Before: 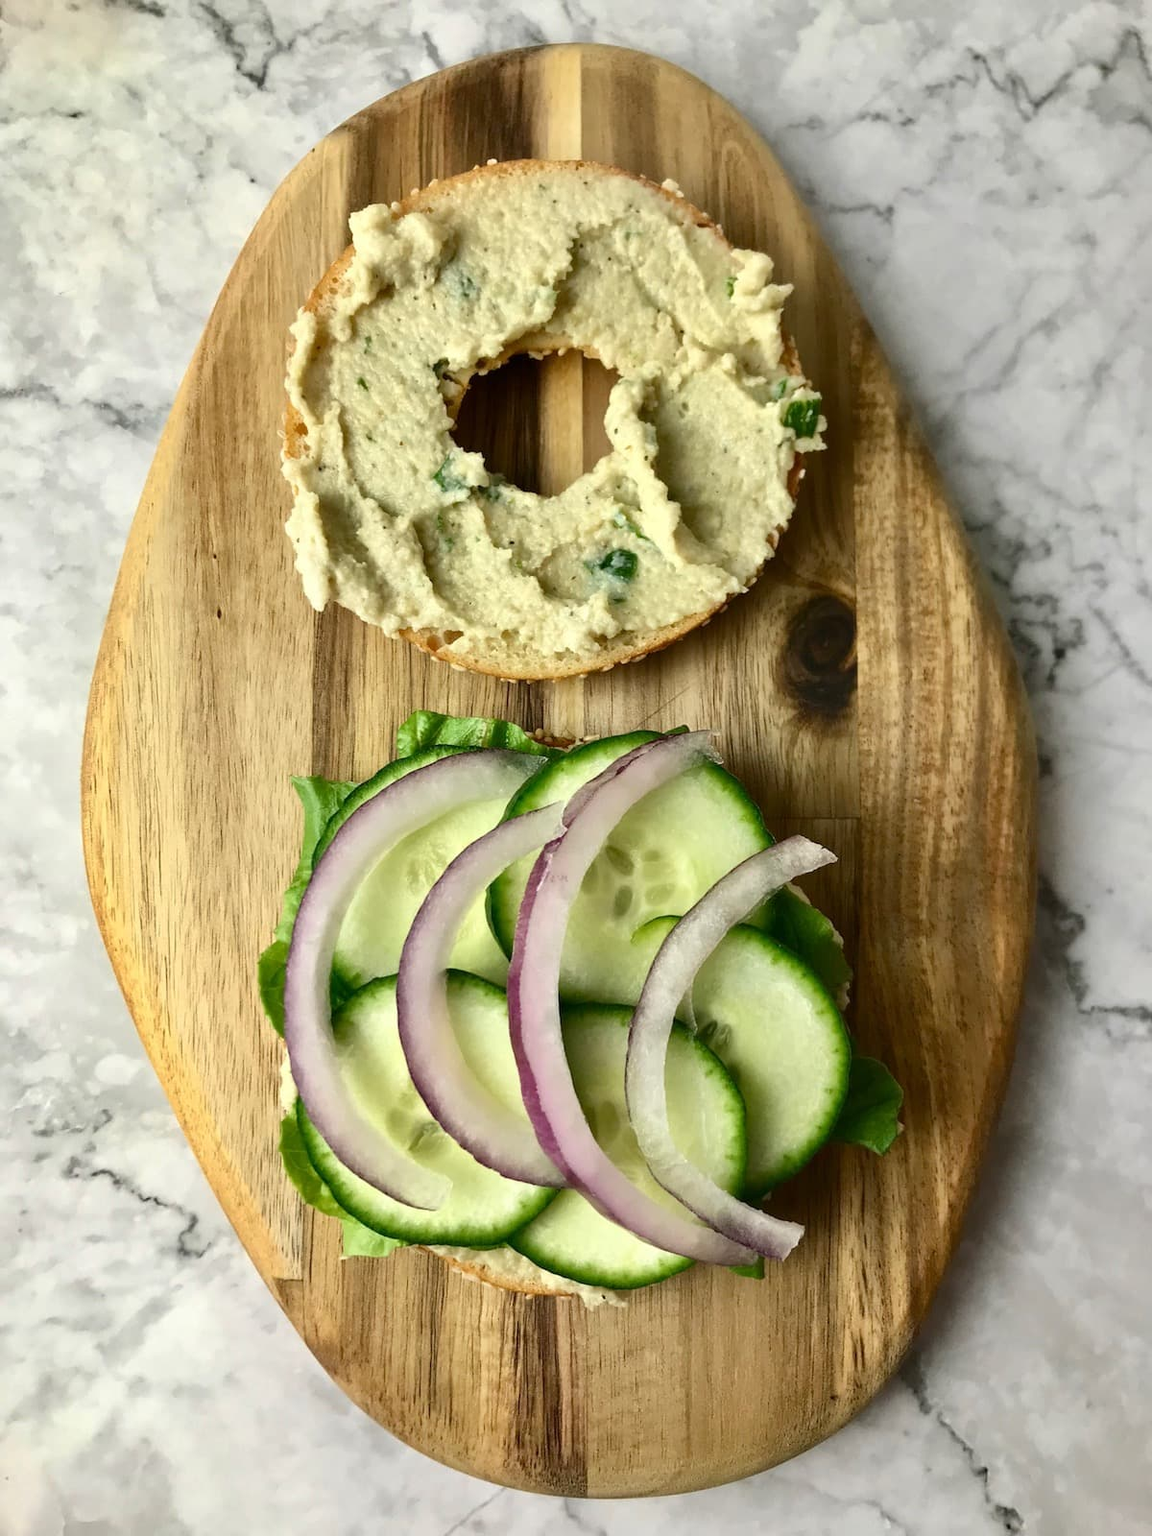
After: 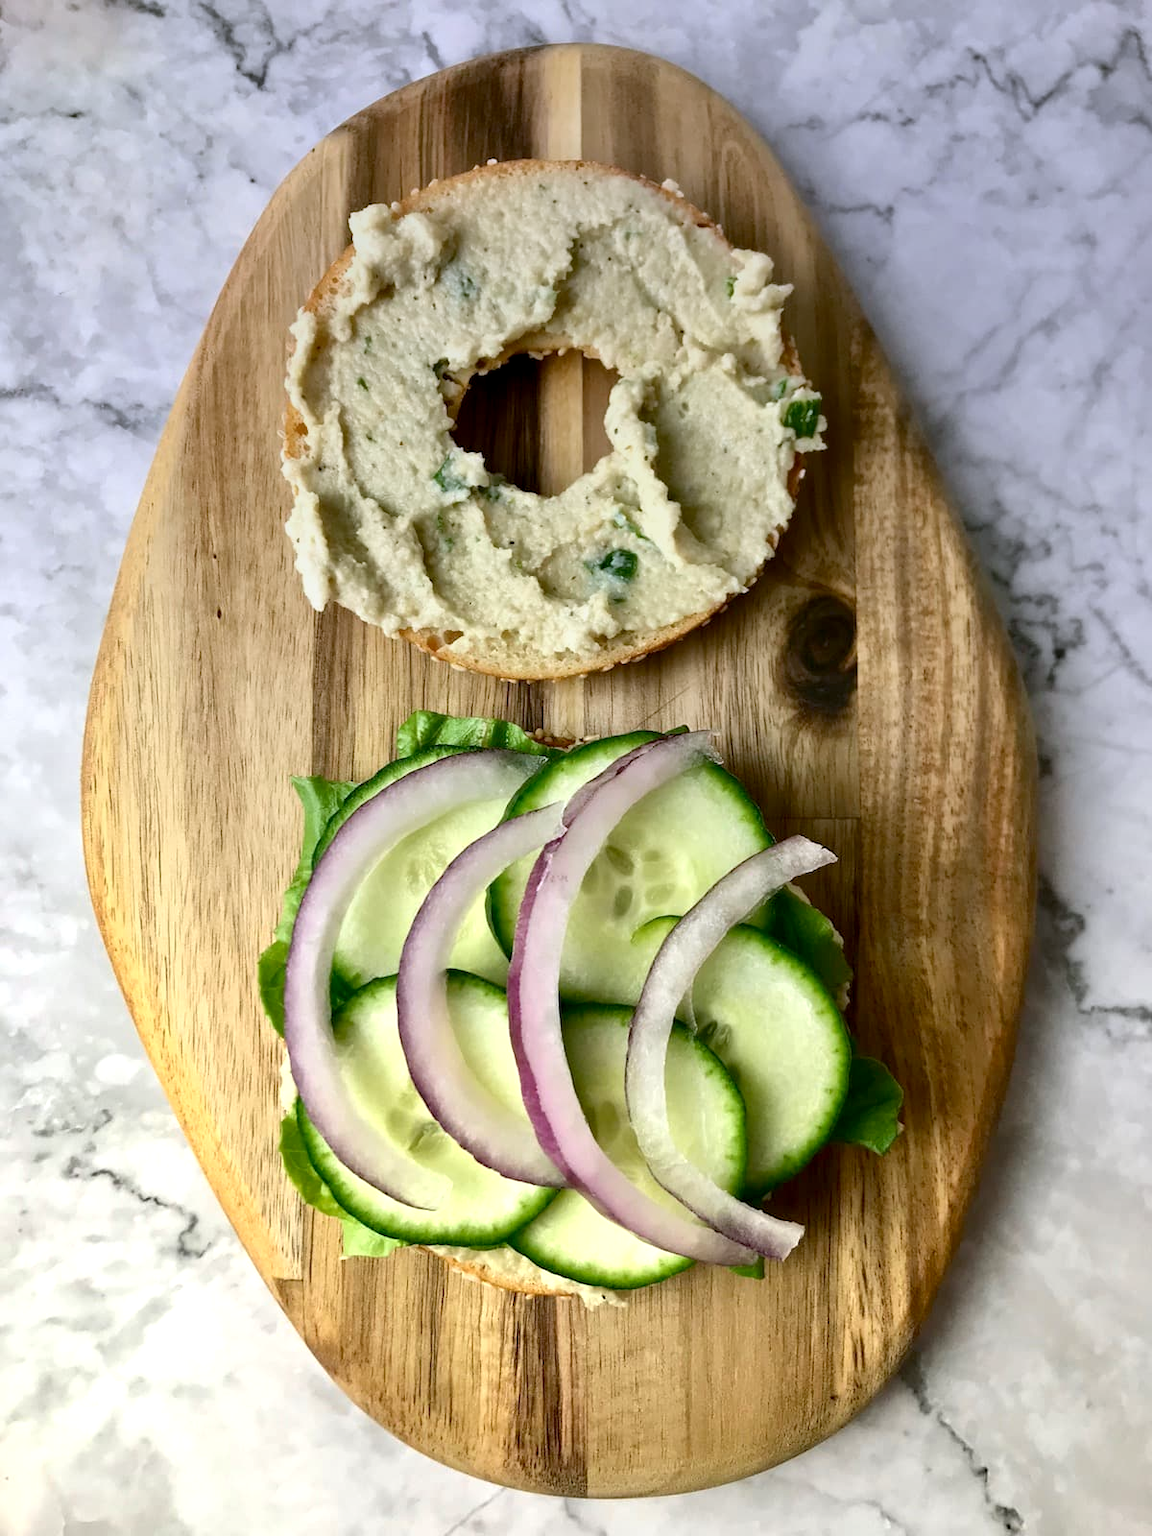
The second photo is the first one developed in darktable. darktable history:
exposure: black level correction 0.005, exposure 0.417 EV, compensate highlight preservation false
graduated density: hue 238.83°, saturation 50%
